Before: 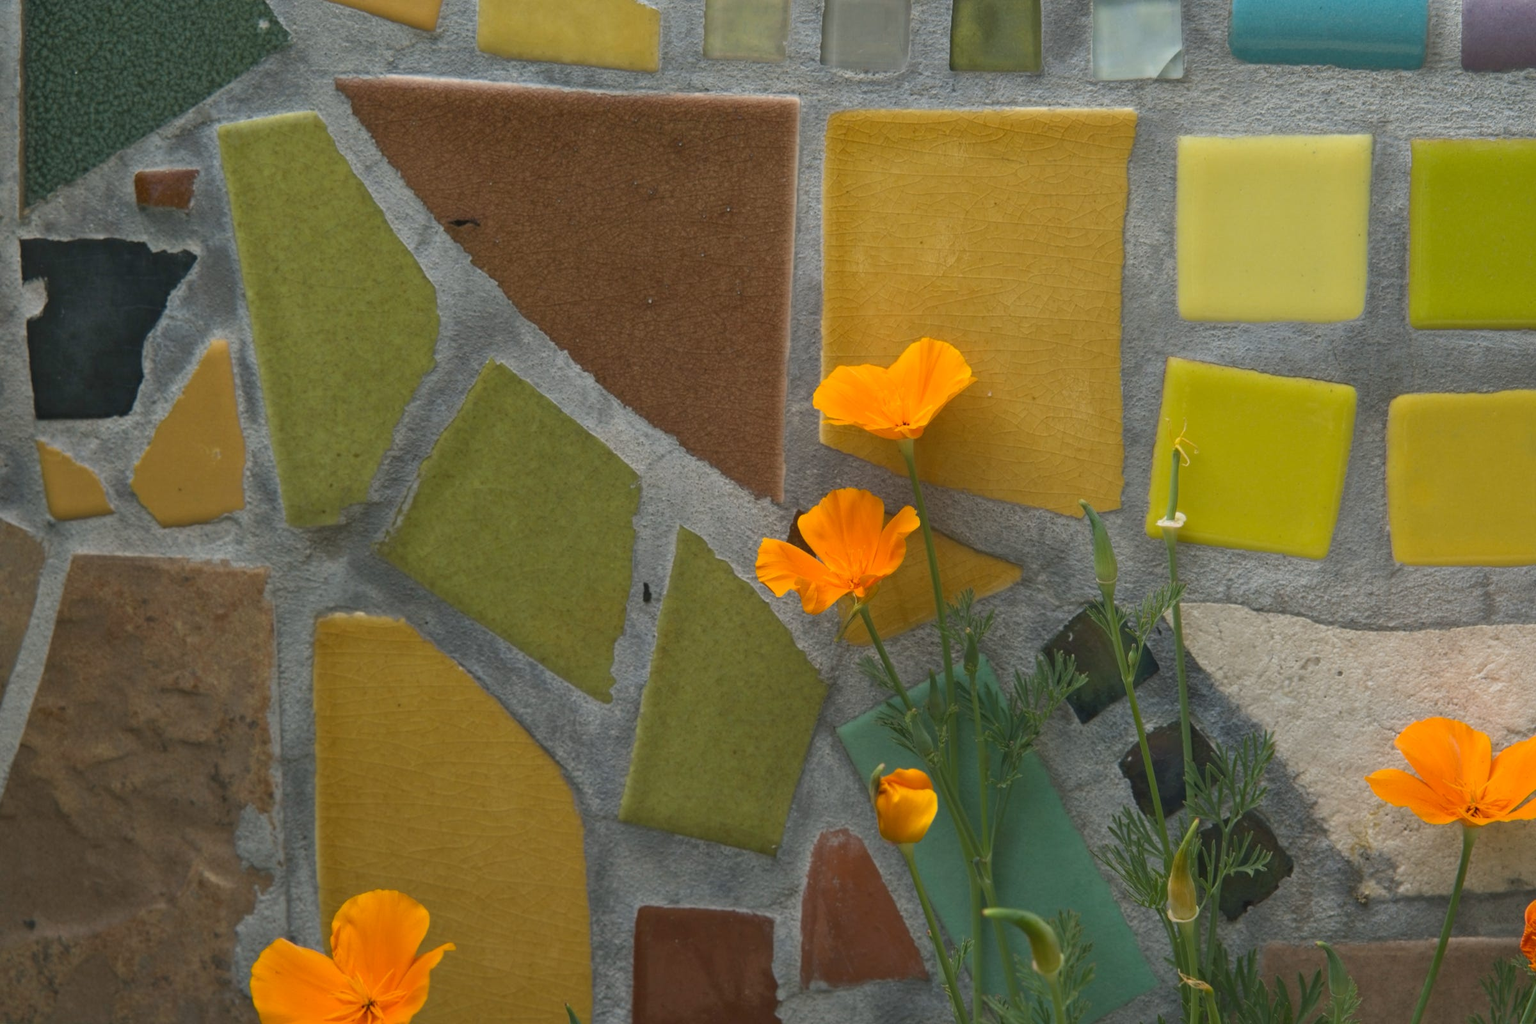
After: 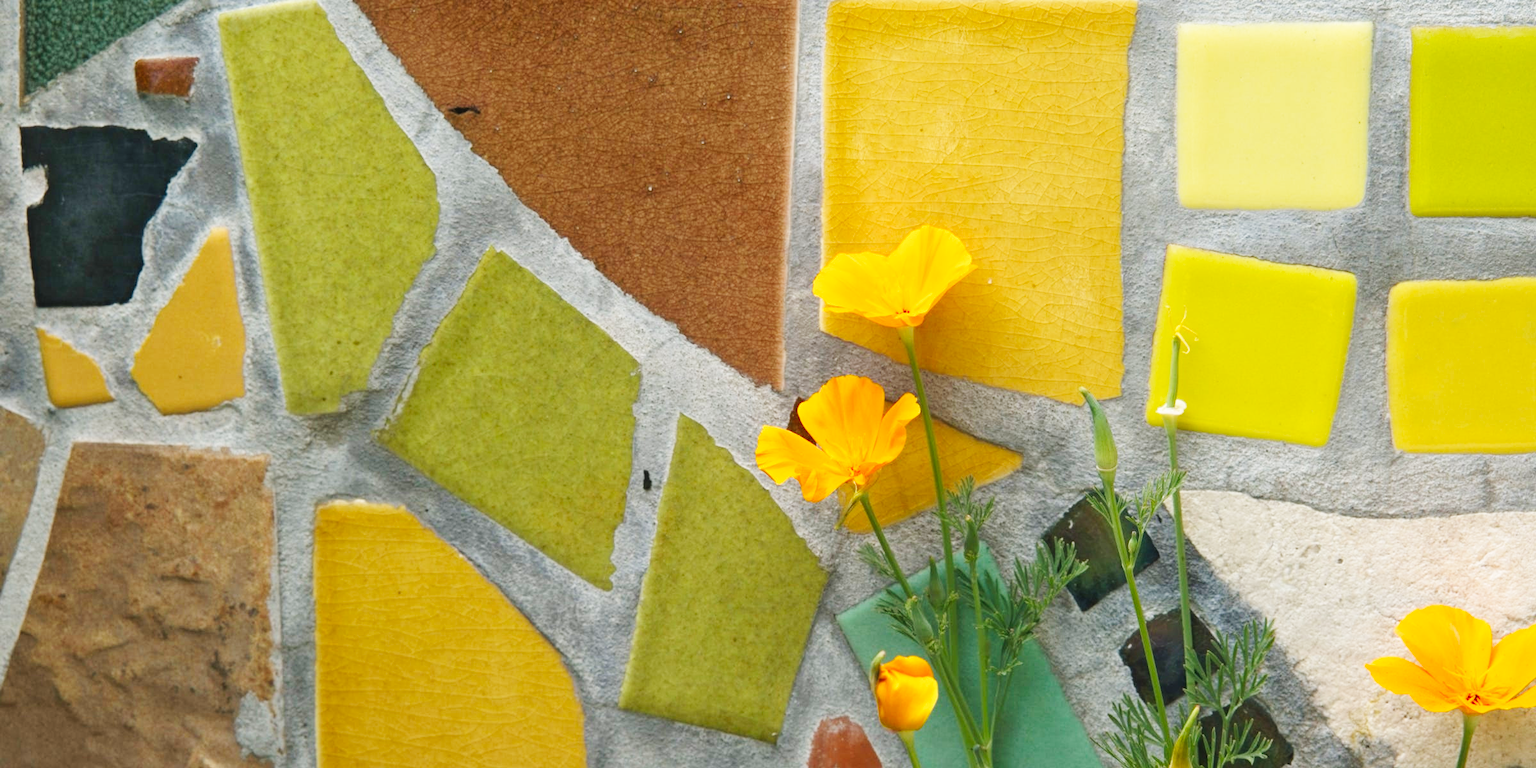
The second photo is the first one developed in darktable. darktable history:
crop: top 11.038%, bottom 13.962%
base curve: curves: ch0 [(0, 0.003) (0.001, 0.002) (0.006, 0.004) (0.02, 0.022) (0.048, 0.086) (0.094, 0.234) (0.162, 0.431) (0.258, 0.629) (0.385, 0.8) (0.548, 0.918) (0.751, 0.988) (1, 1)], preserve colors none
